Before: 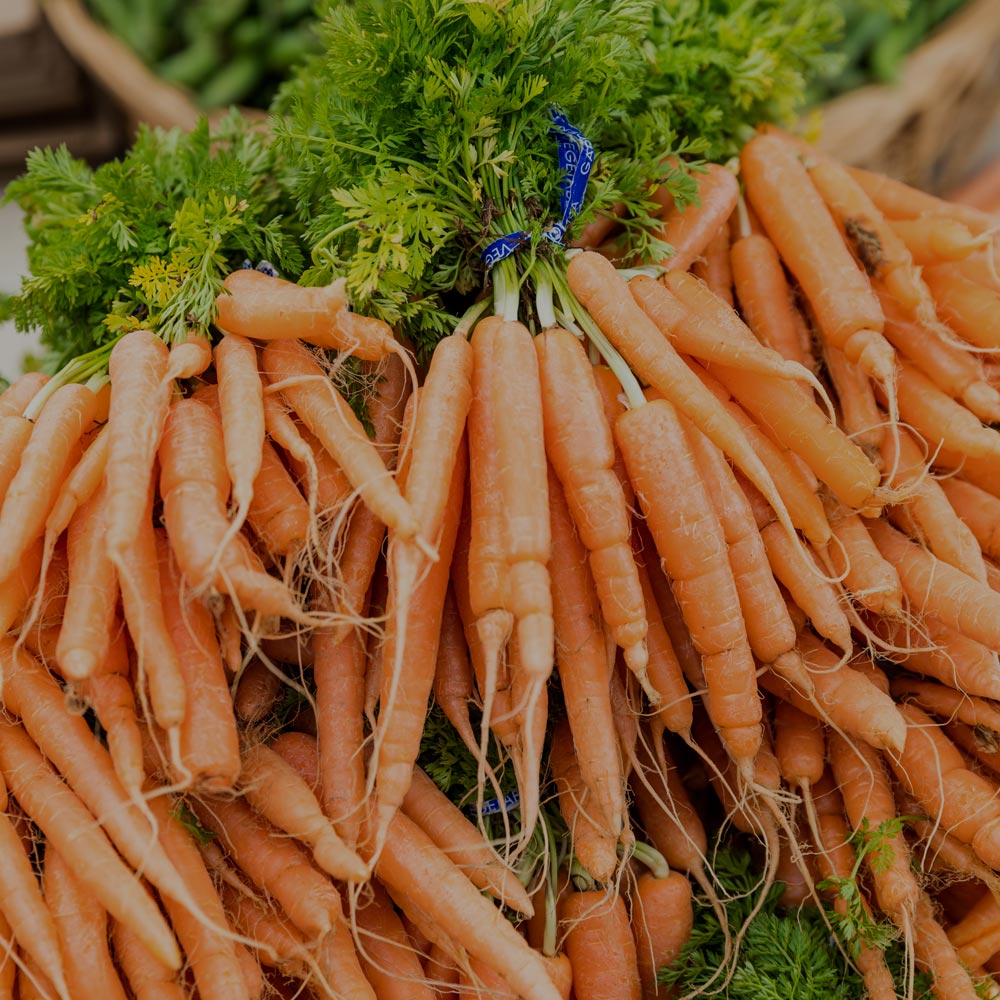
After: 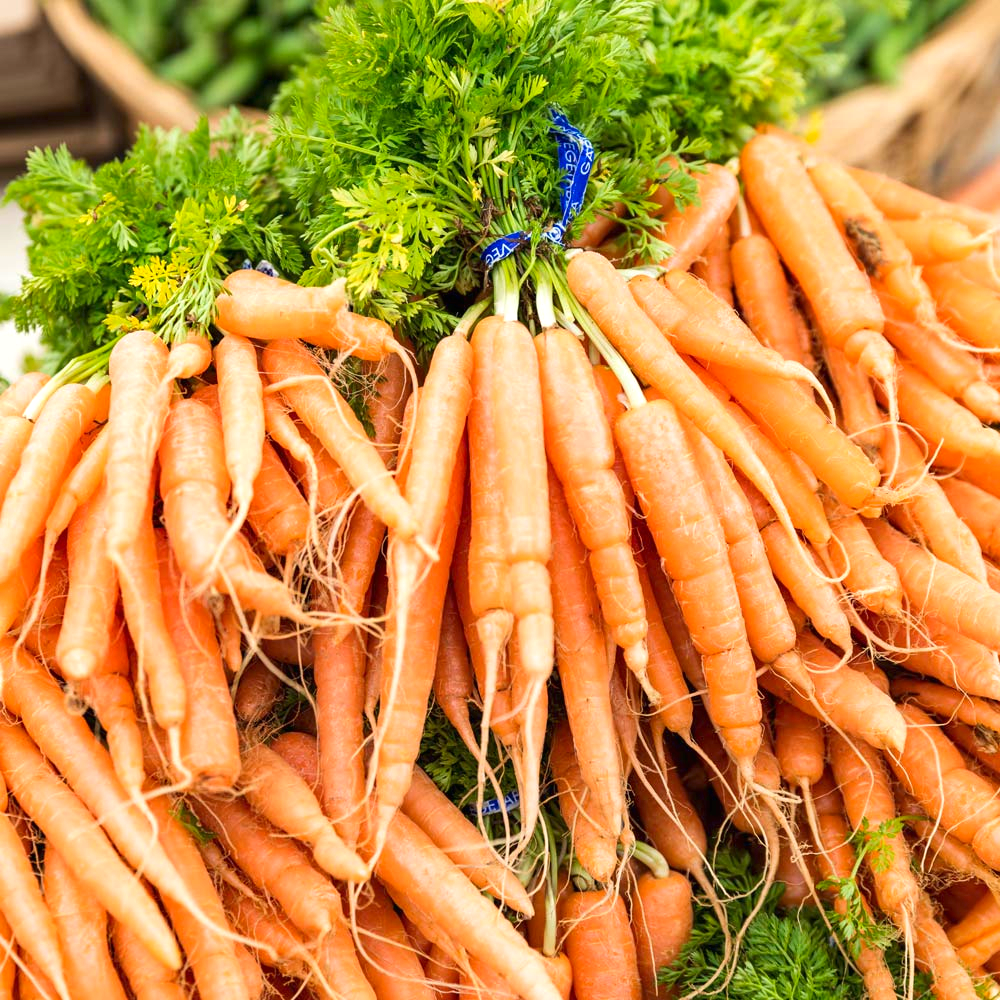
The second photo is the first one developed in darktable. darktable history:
exposure: black level correction 0, exposure 1.379 EV, compensate exposure bias true, compensate highlight preservation false
contrast brightness saturation: contrast 0.04, saturation 0.07
